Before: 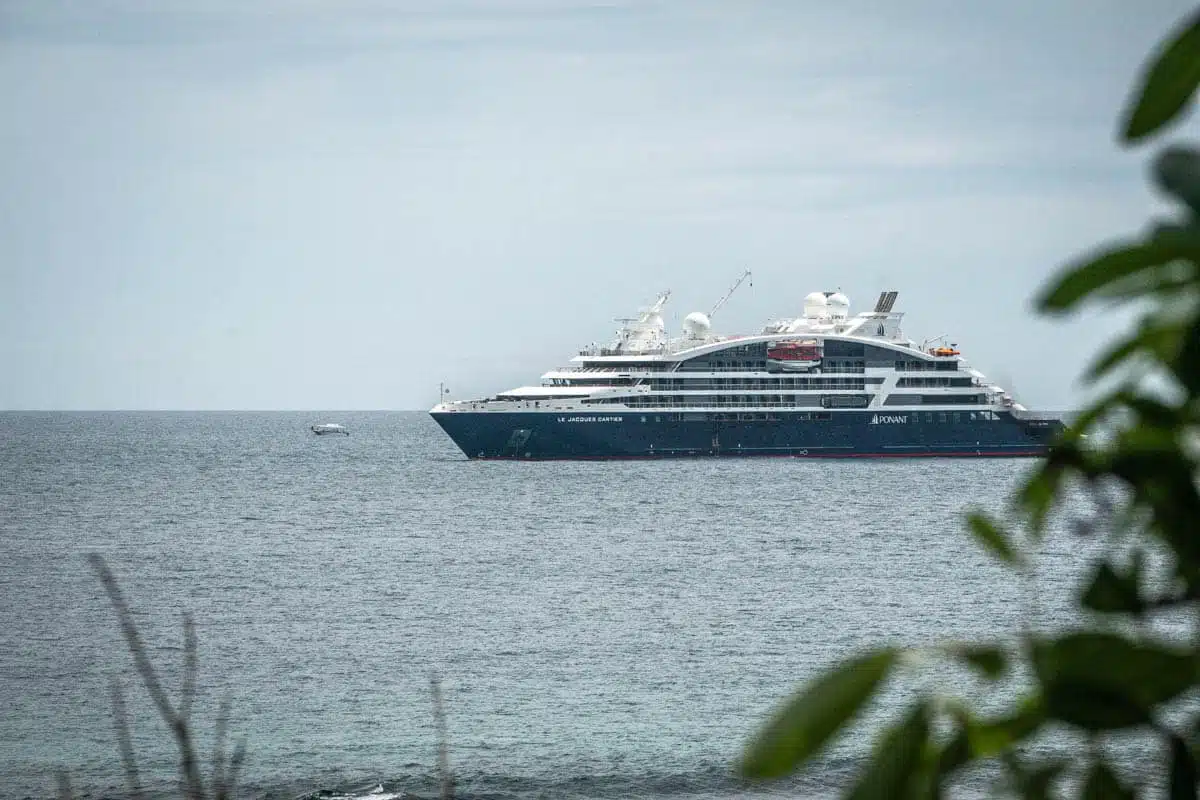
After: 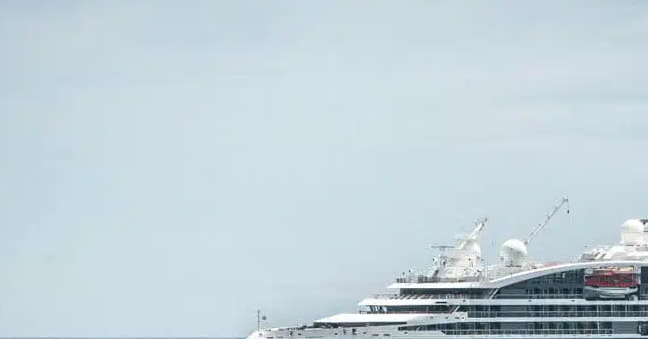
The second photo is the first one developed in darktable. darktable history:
crop: left 15.3%, top 9.189%, right 30.617%, bottom 48.313%
